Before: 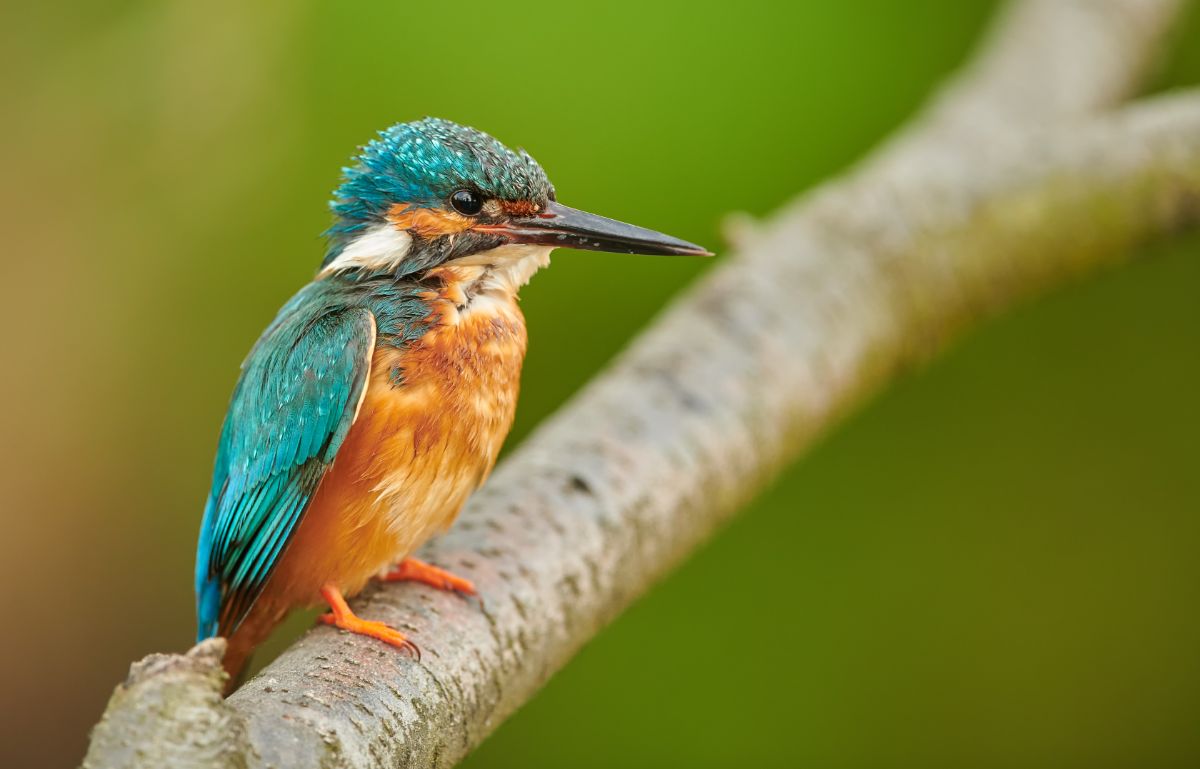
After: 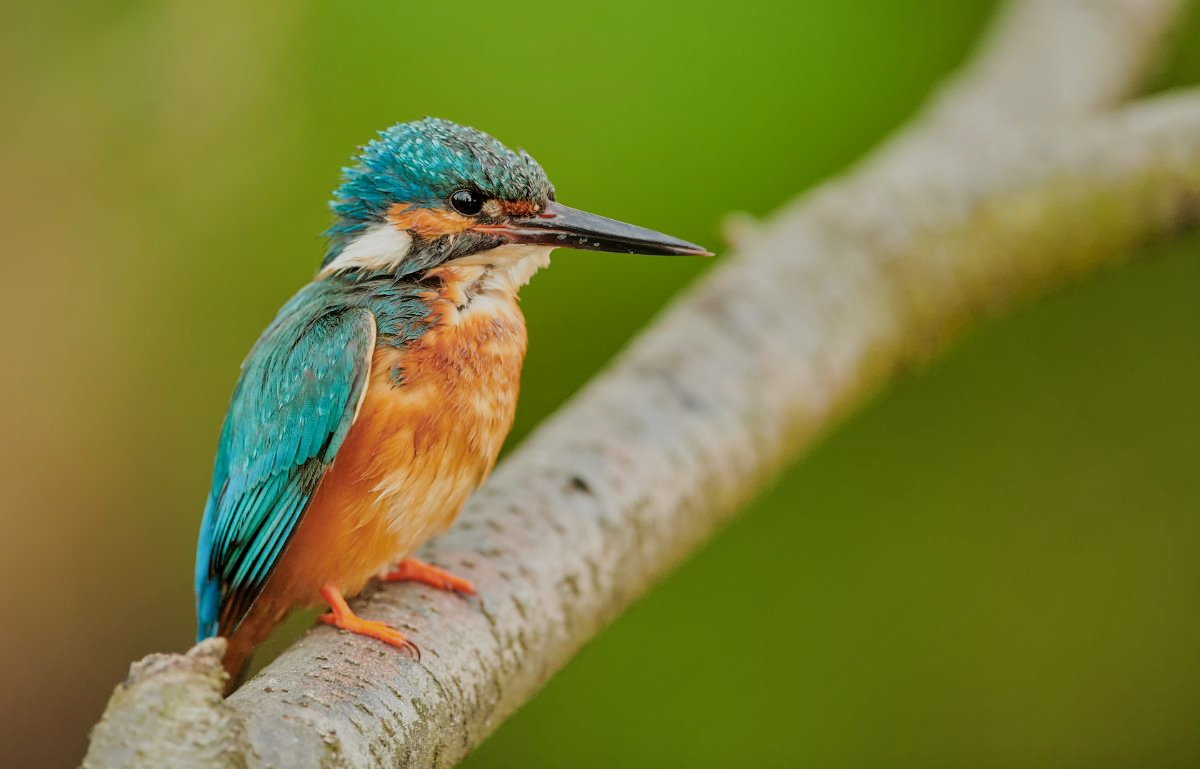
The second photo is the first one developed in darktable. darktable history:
shadows and highlights: low approximation 0.01, soften with gaussian
filmic rgb: black relative exposure -7.65 EV, white relative exposure 4.56 EV, hardness 3.61
